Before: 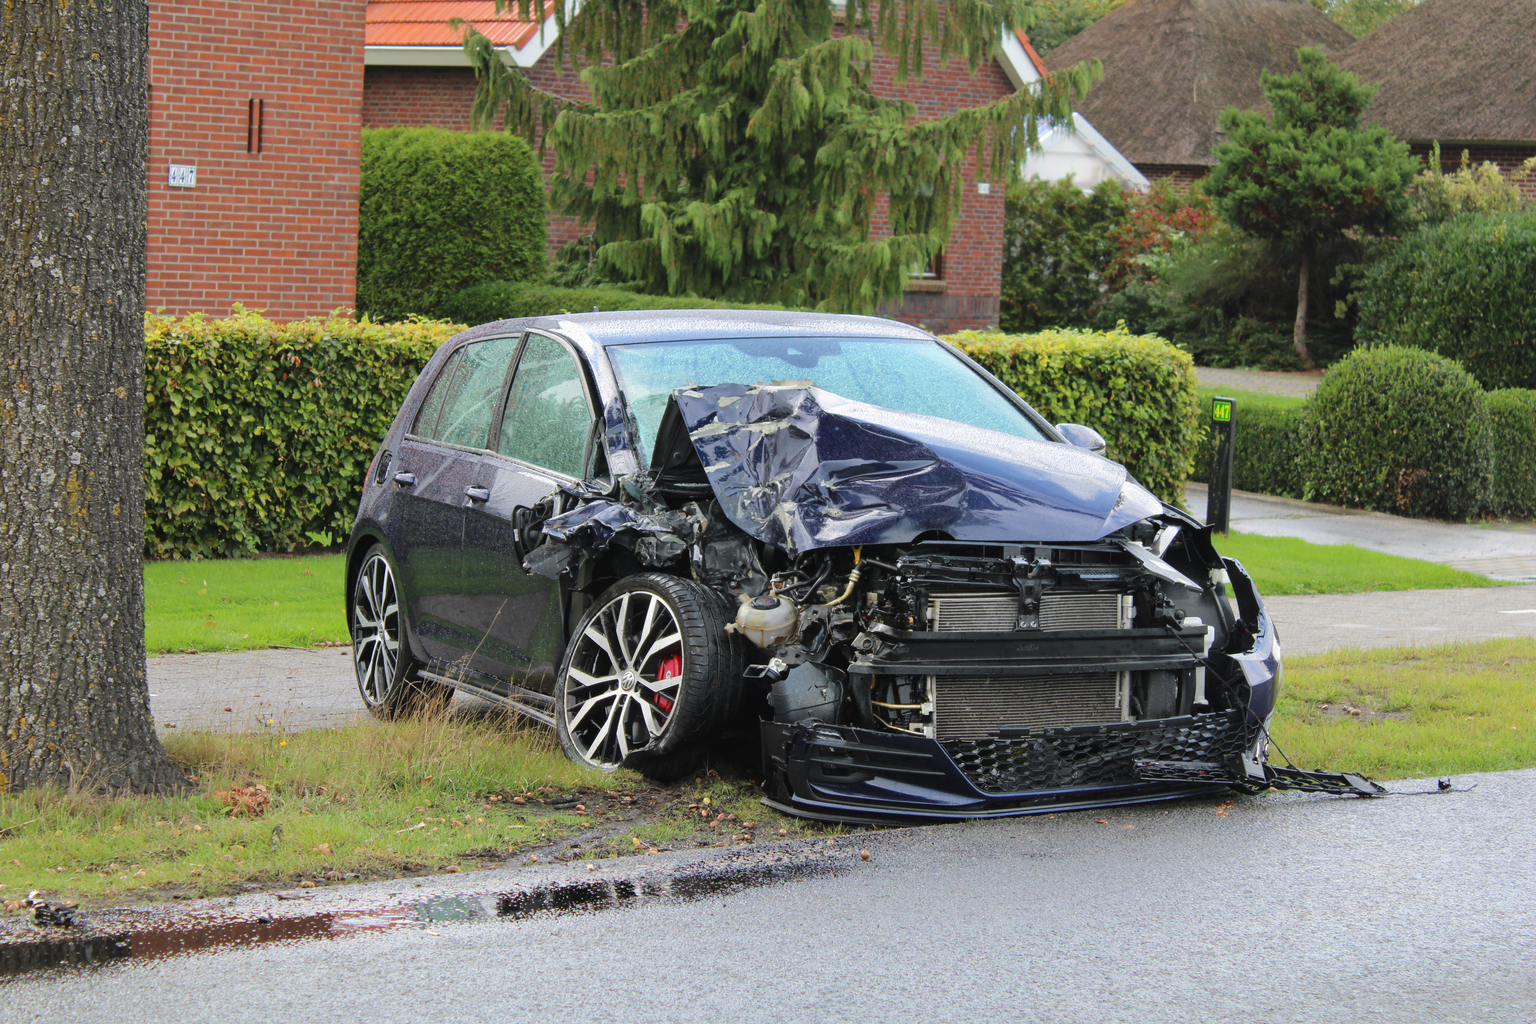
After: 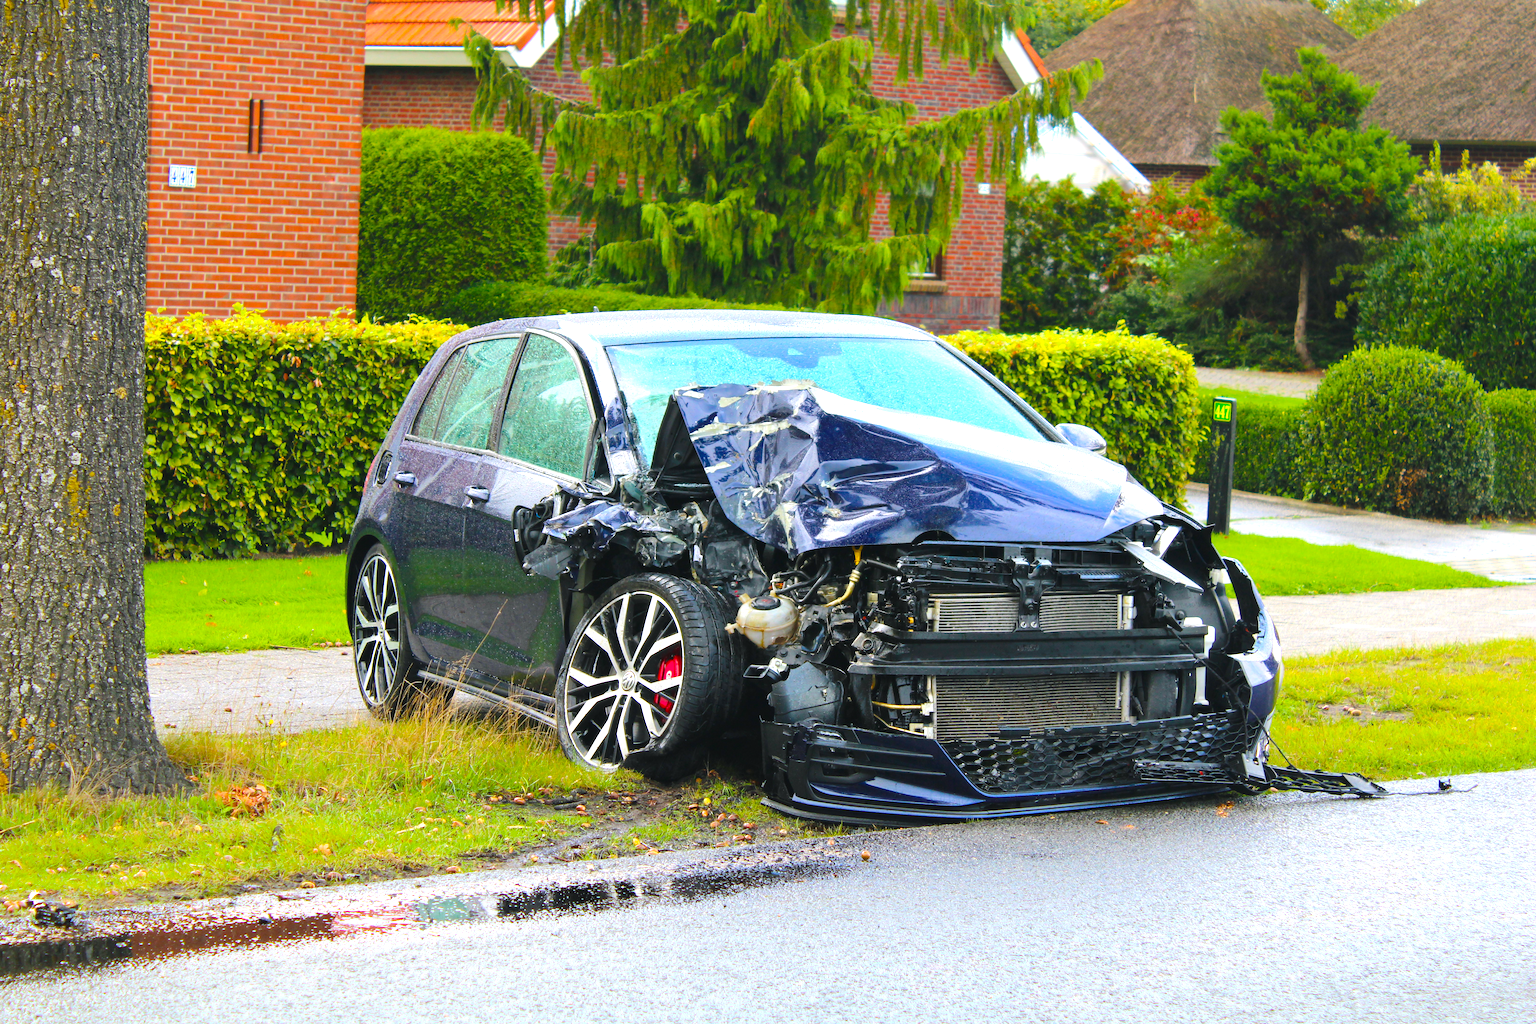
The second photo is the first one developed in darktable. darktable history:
exposure: black level correction 0, exposure 0.498 EV, compensate highlight preservation false
color balance rgb: shadows lift › chroma 2.007%, shadows lift › hue 216.6°, highlights gain › luminance 17.756%, linear chroma grading › global chroma 14.417%, perceptual saturation grading › global saturation 29.03%, perceptual saturation grading › mid-tones 12.588%, perceptual saturation grading › shadows 9.89%, global vibrance 20%
